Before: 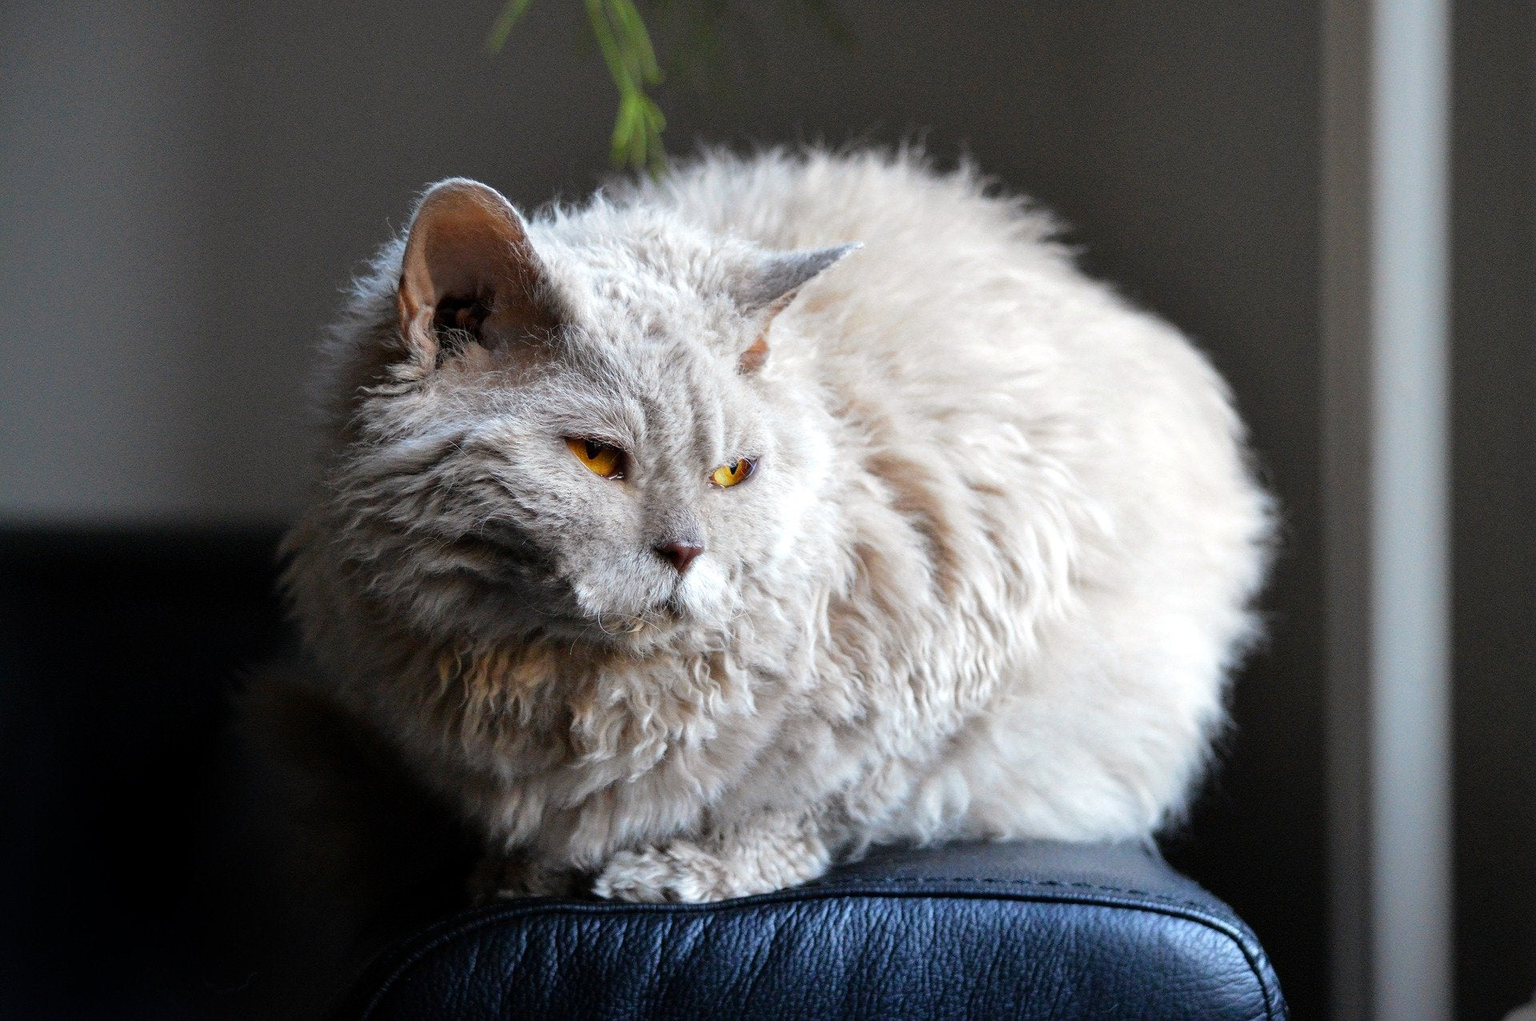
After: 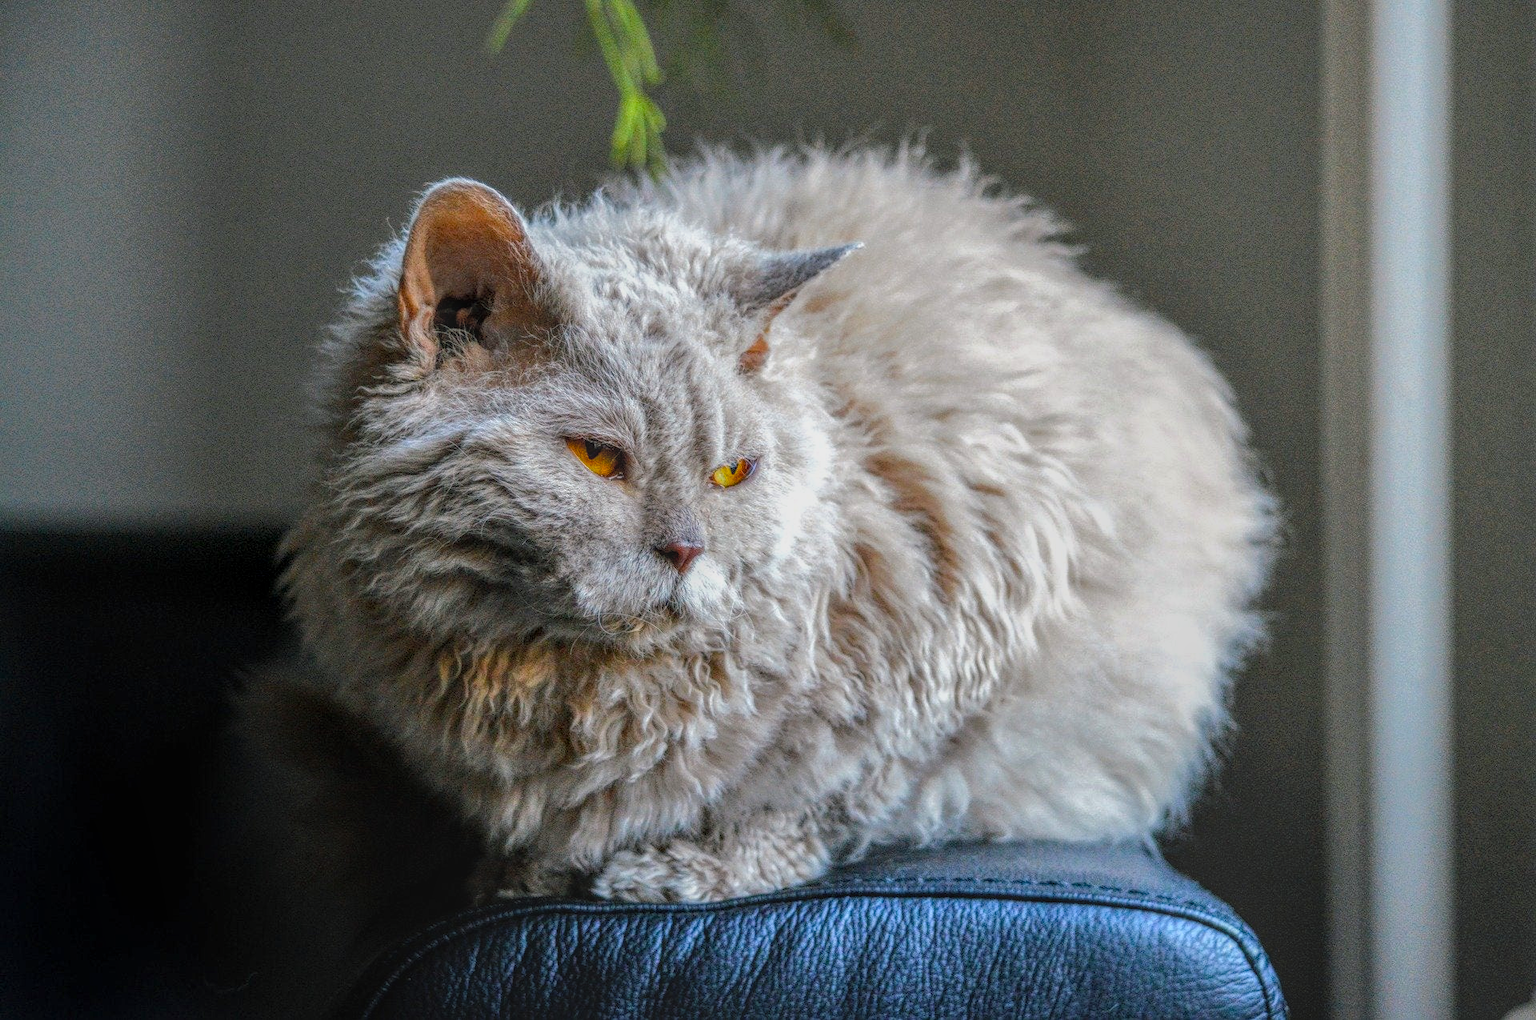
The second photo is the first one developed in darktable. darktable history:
local contrast: highlights 20%, shadows 23%, detail 199%, midtone range 0.2
color balance rgb: shadows lift › chroma 2.046%, shadows lift › hue 134.62°, power › hue 208.7°, perceptual saturation grading › global saturation 25.589%, perceptual brilliance grading › mid-tones 9.51%, perceptual brilliance grading › shadows 14.89%, global vibrance 9.328%
